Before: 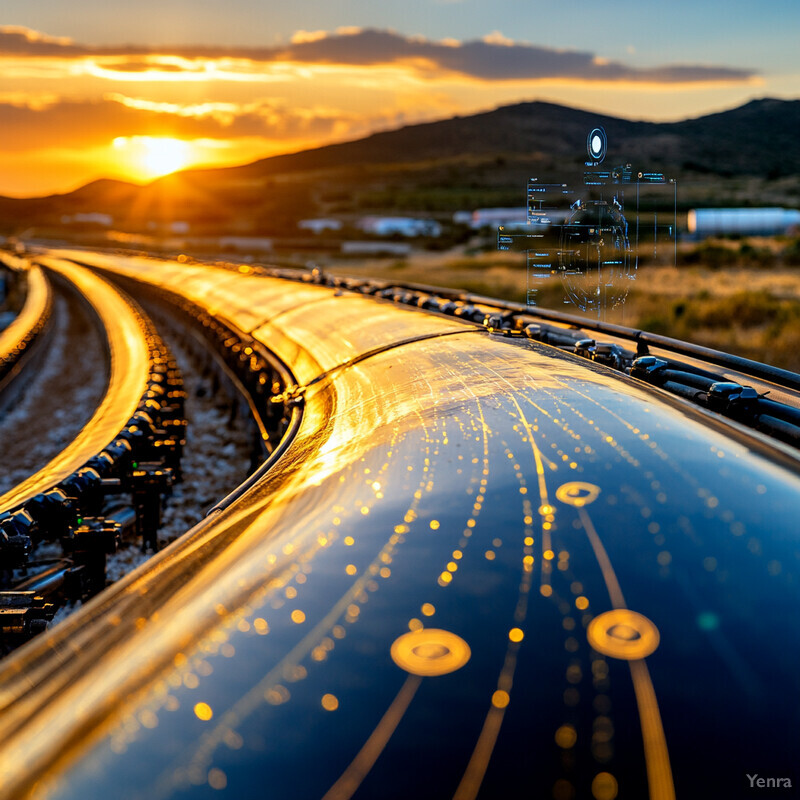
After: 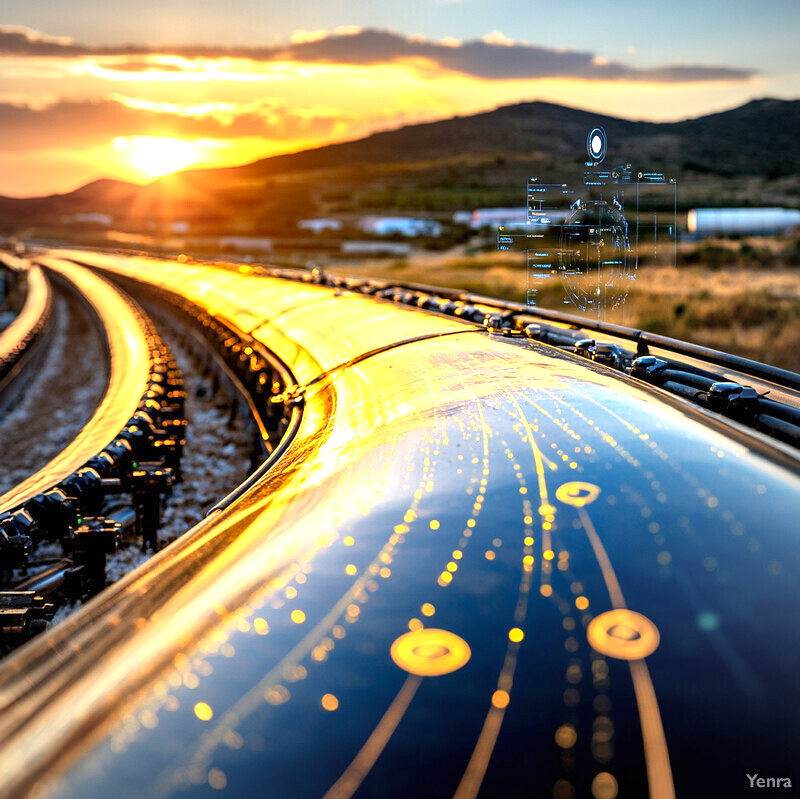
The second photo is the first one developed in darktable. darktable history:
vignetting: fall-off start 72.18%, fall-off radius 108.63%, width/height ratio 0.735
exposure: black level correction 0, exposure 1.001 EV, compensate highlight preservation false
shadows and highlights: shadows 37.36, highlights -28.09, soften with gaussian
crop: bottom 0.053%
